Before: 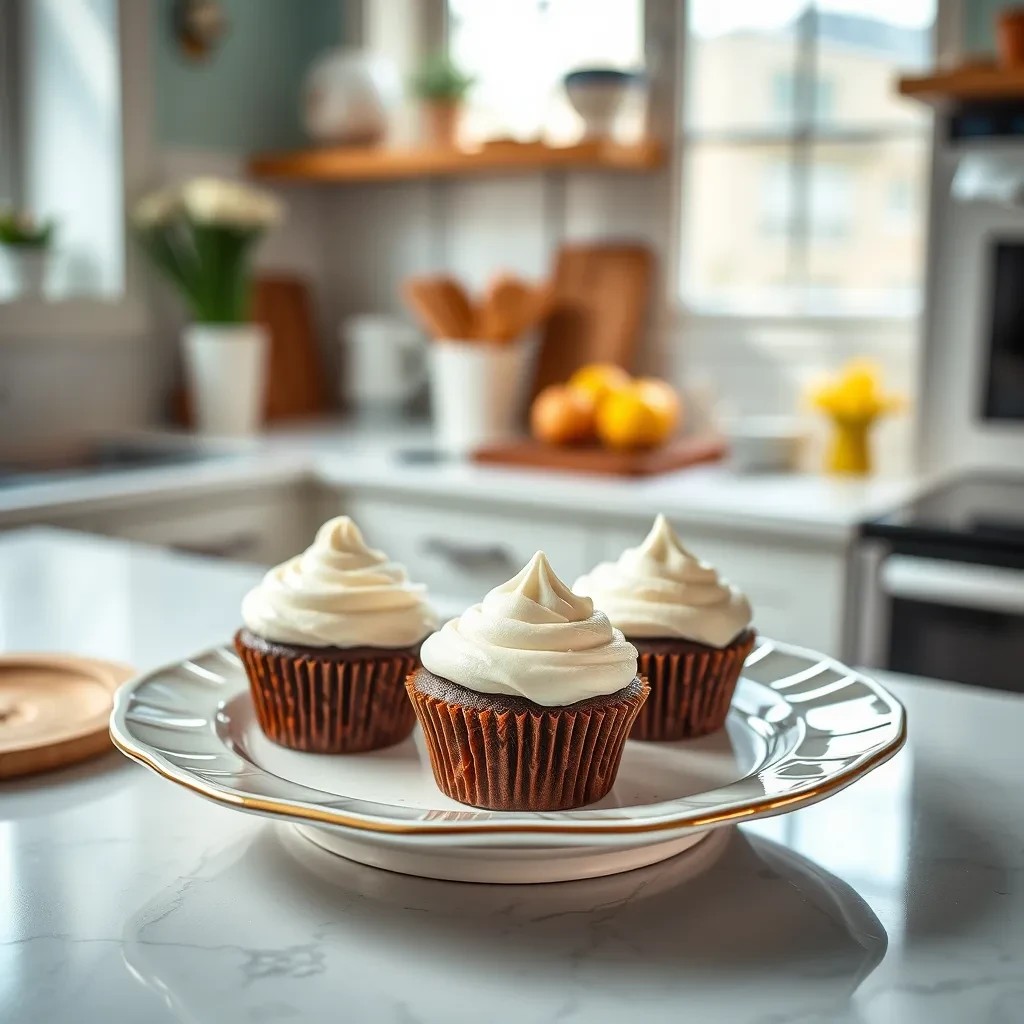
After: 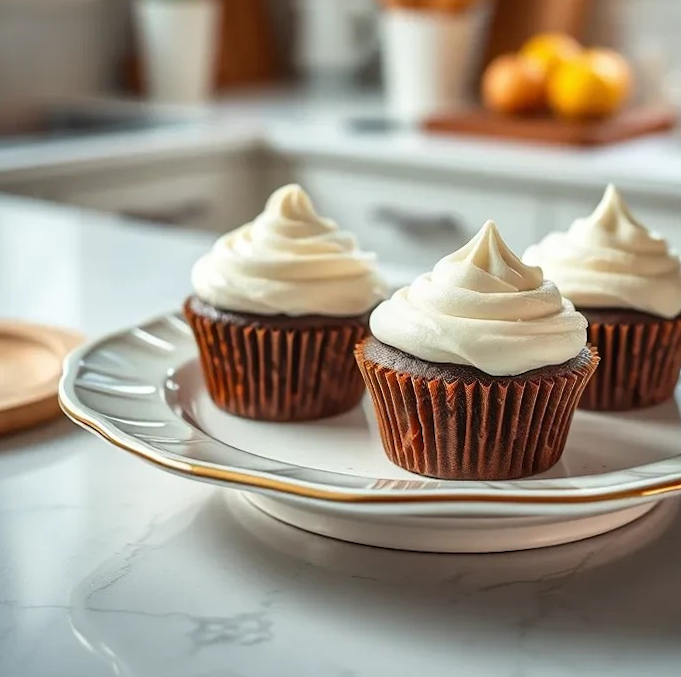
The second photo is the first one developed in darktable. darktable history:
crop and rotate: angle -0.82°, left 3.85%, top 31.828%, right 27.992%
rotate and perspective: rotation -0.45°, automatic cropping original format, crop left 0.008, crop right 0.992, crop top 0.012, crop bottom 0.988
